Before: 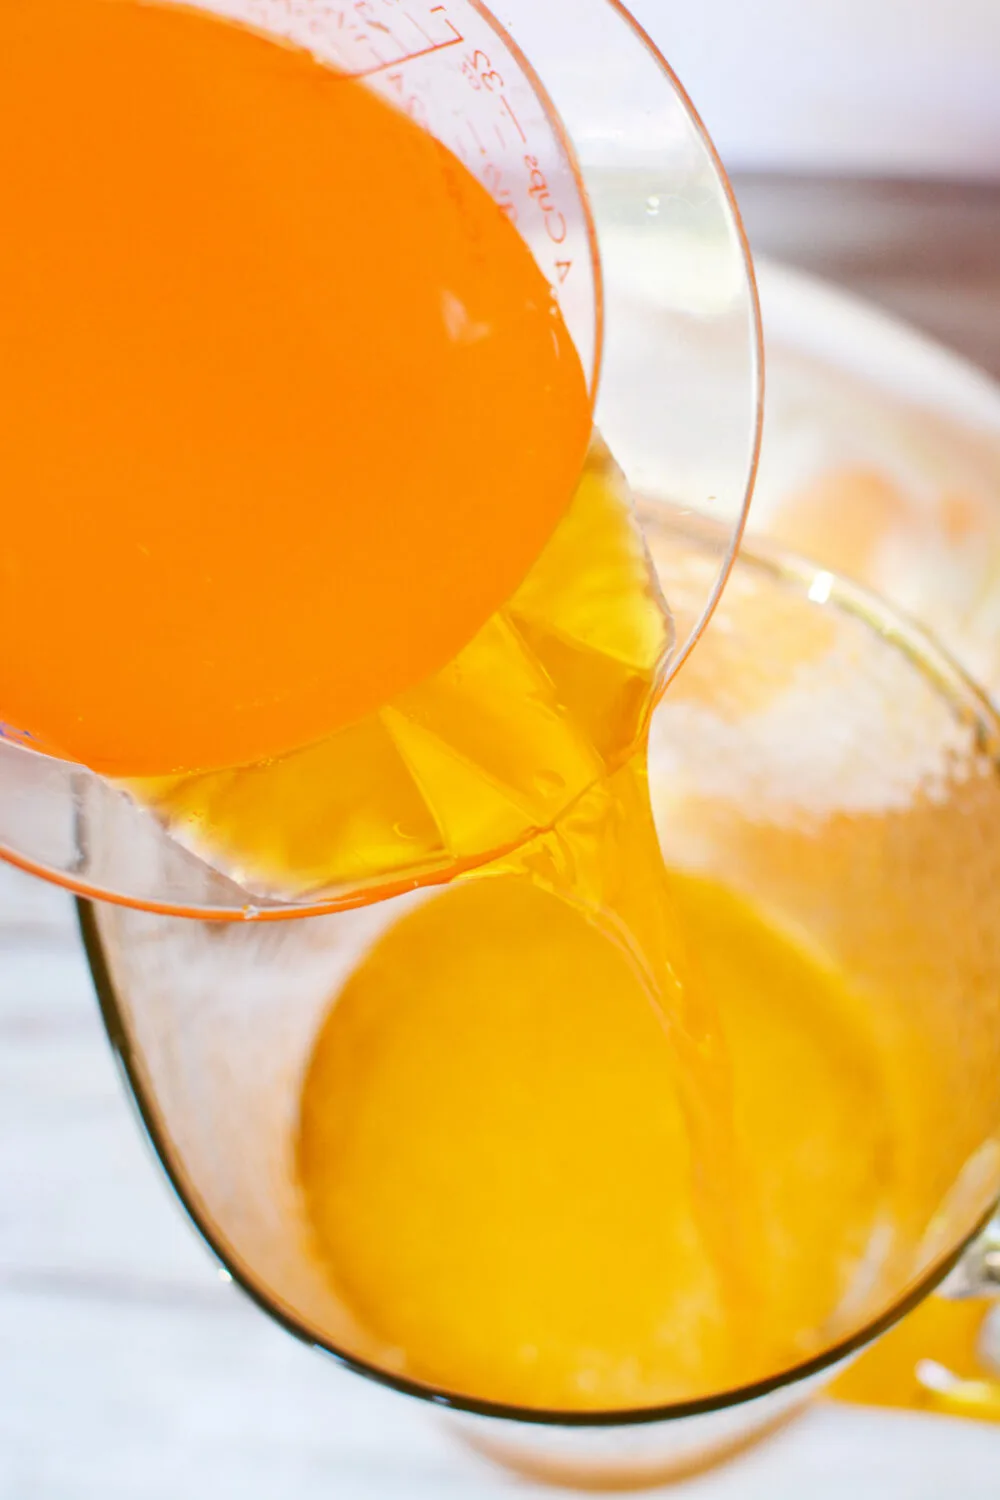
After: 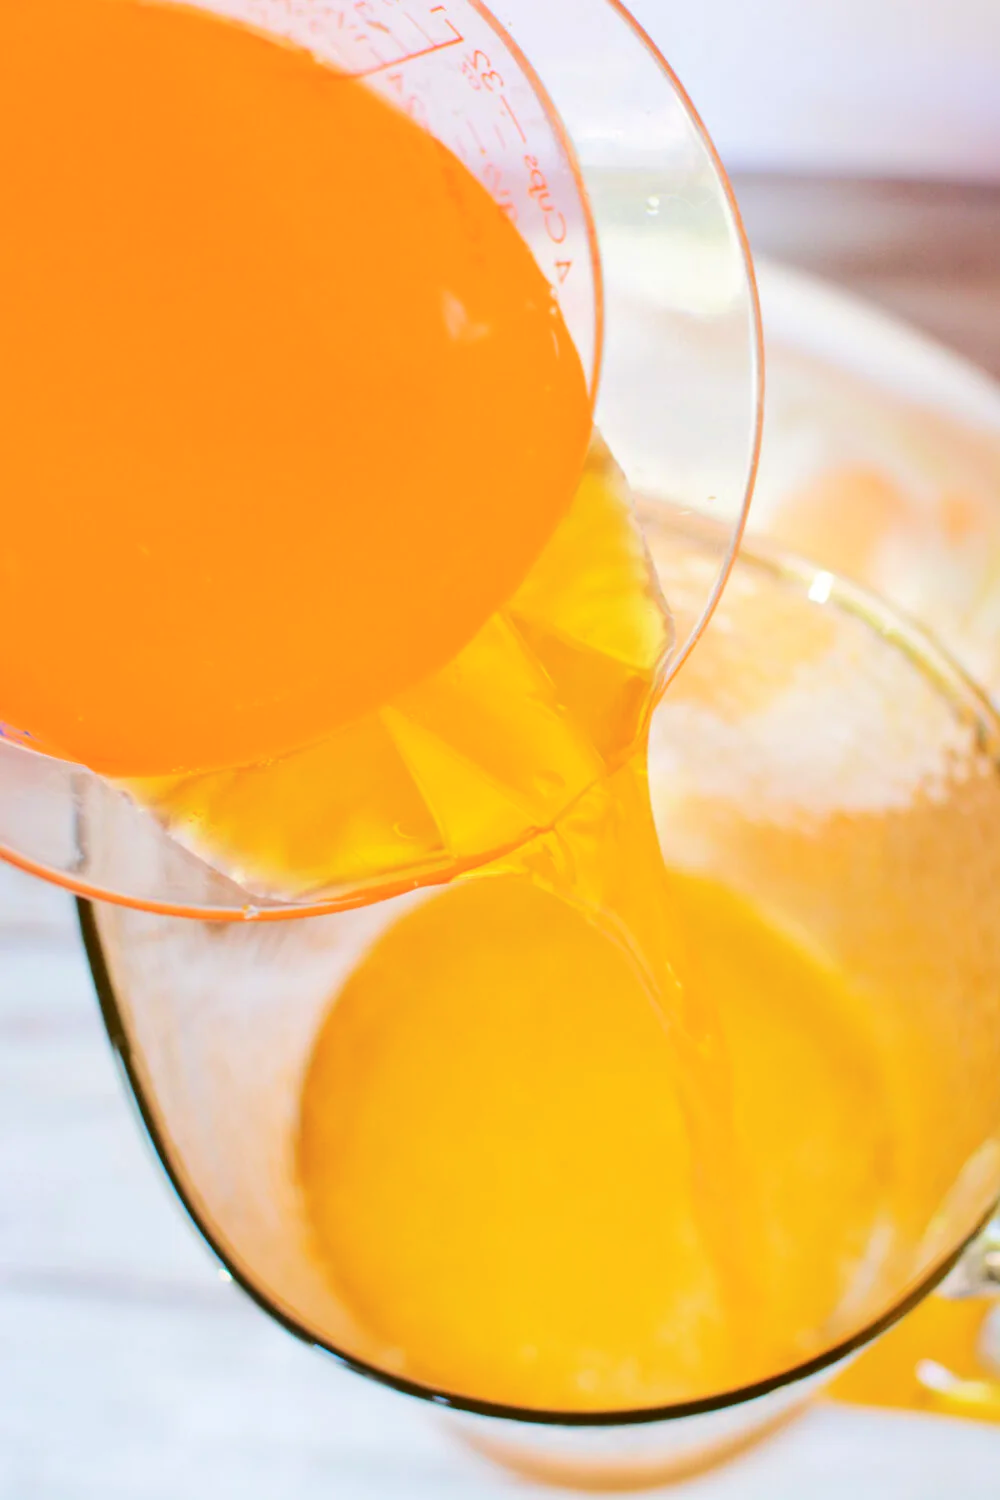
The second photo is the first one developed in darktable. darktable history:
velvia: on, module defaults
tone curve: curves: ch0 [(0, 0) (0.003, 0.019) (0.011, 0.02) (0.025, 0.019) (0.044, 0.027) (0.069, 0.038) (0.1, 0.056) (0.136, 0.089) (0.177, 0.137) (0.224, 0.187) (0.277, 0.259) (0.335, 0.343) (0.399, 0.437) (0.468, 0.532) (0.543, 0.613) (0.623, 0.685) (0.709, 0.752) (0.801, 0.822) (0.898, 0.9) (1, 1)], color space Lab, independent channels, preserve colors none
